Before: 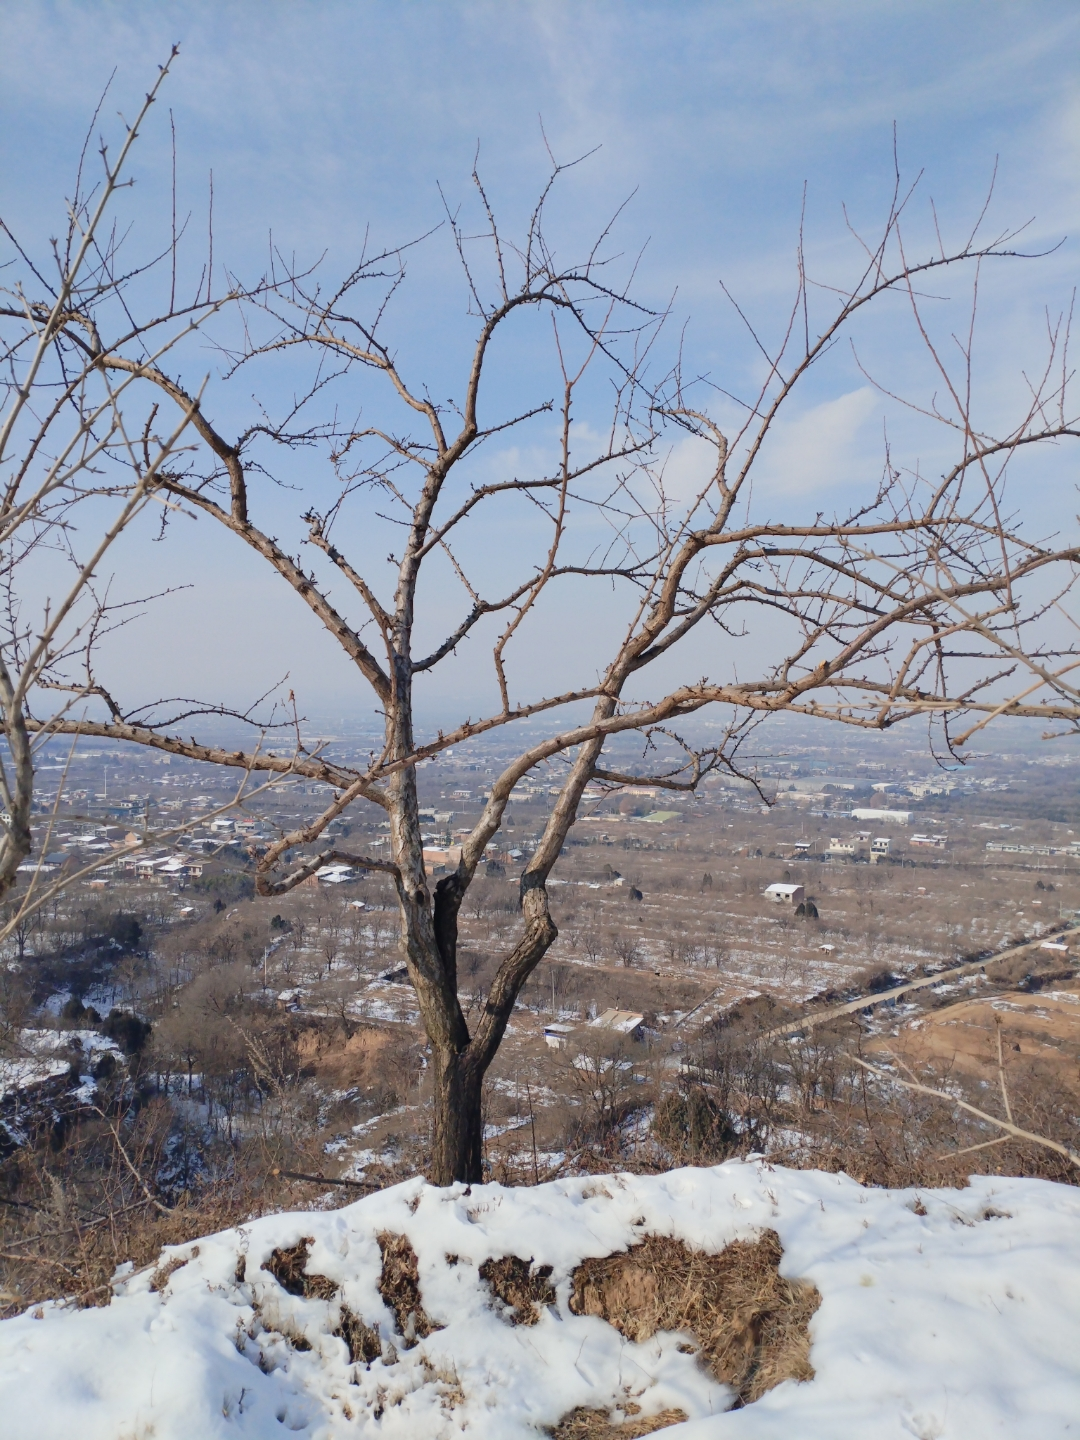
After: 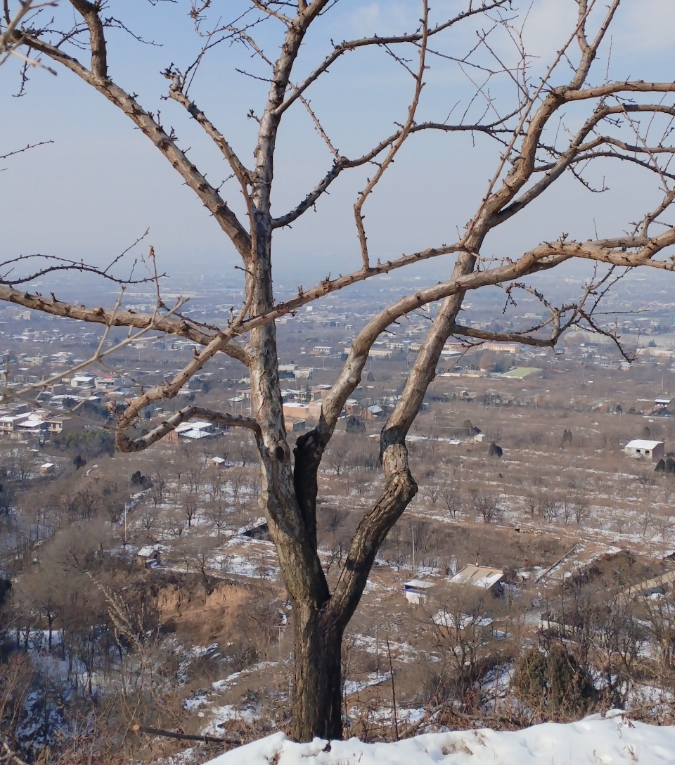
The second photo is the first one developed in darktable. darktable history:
crop: left 13.032%, top 30.886%, right 24.465%, bottom 15.987%
